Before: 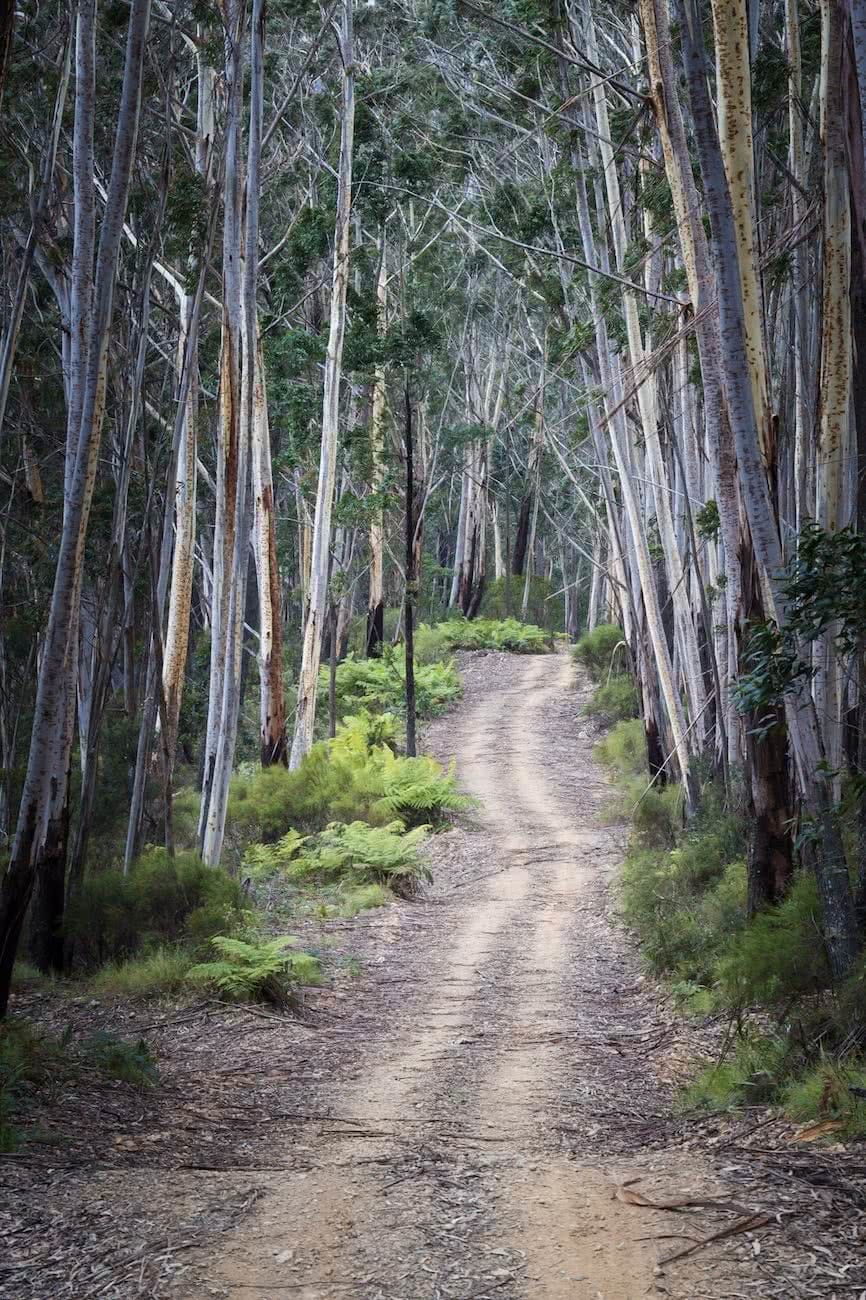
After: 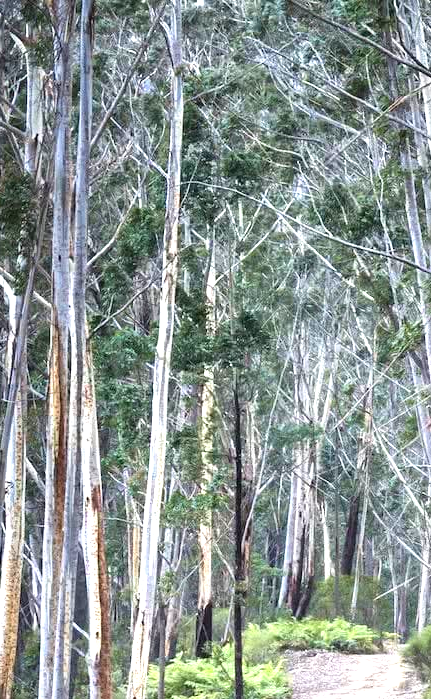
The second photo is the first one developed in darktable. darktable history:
crop: left 19.841%, right 30.305%, bottom 46.195%
exposure: black level correction 0, exposure 1.098 EV, compensate highlight preservation false
